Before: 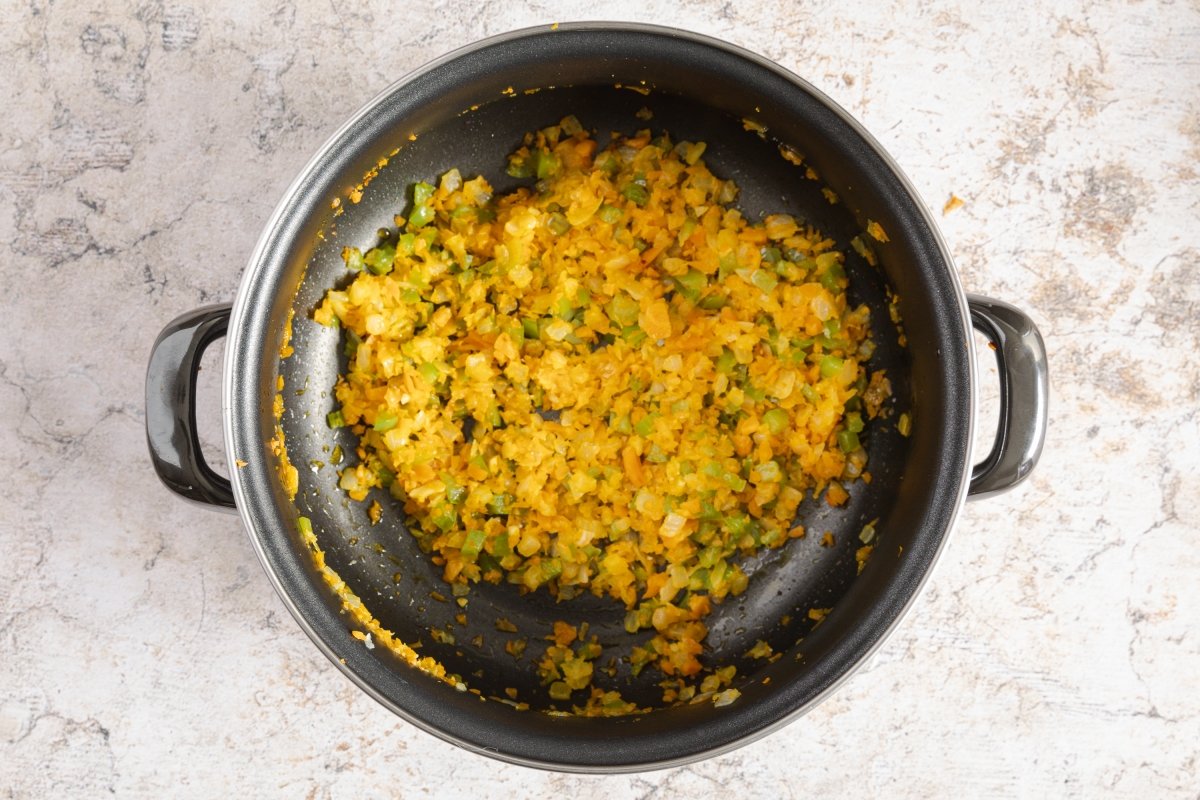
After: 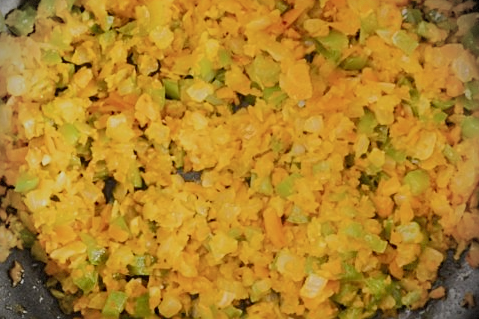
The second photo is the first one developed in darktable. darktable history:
color balance rgb: contrast -30%
filmic rgb: hardness 4.17, contrast 1.364, color science v6 (2022)
crop: left 30%, top 30%, right 30%, bottom 30%
sharpen: on, module defaults
vignetting: dithering 8-bit output, unbound false
